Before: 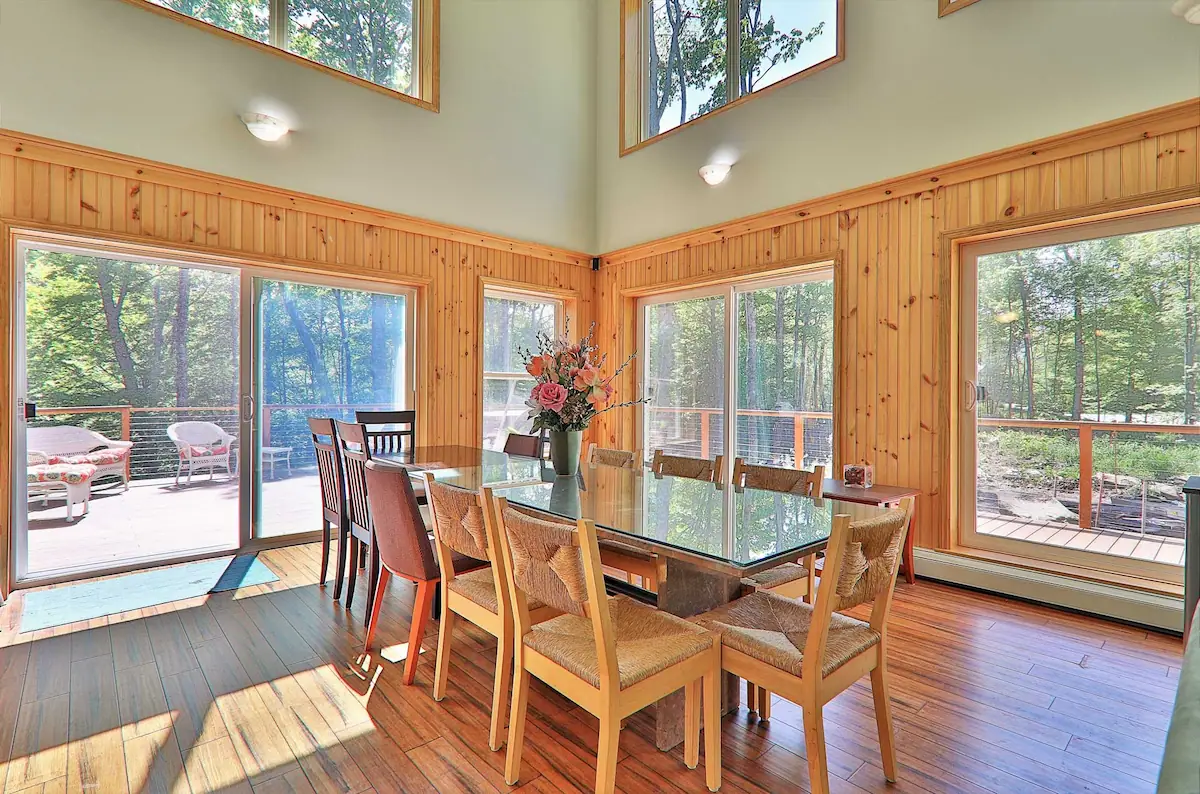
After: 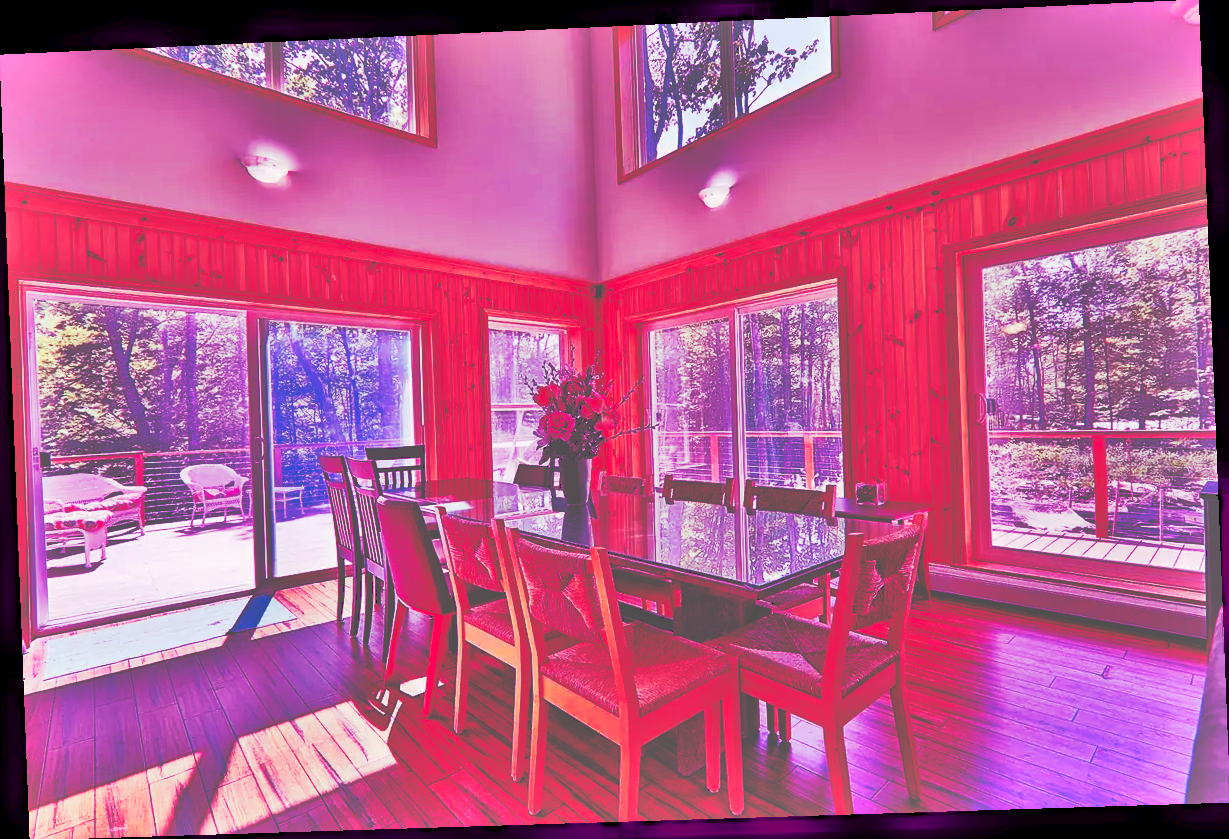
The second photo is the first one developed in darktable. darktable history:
shadows and highlights: soften with gaussian
tone curve: curves: ch0 [(0, 0) (0.003, 0.331) (0.011, 0.333) (0.025, 0.333) (0.044, 0.334) (0.069, 0.335) (0.1, 0.338) (0.136, 0.342) (0.177, 0.347) (0.224, 0.352) (0.277, 0.359) (0.335, 0.39) (0.399, 0.434) (0.468, 0.509) (0.543, 0.615) (0.623, 0.731) (0.709, 0.814) (0.801, 0.88) (0.898, 0.921) (1, 1)], preserve colors none
contrast equalizer: y [[0.5, 0.5, 0.468, 0.5, 0.5, 0.5], [0.5 ×6], [0.5 ×6], [0 ×6], [0 ×6]]
rotate and perspective: rotation -2.22°, lens shift (horizontal) -0.022, automatic cropping off
color balance: mode lift, gamma, gain (sRGB), lift [1, 1, 0.101, 1]
